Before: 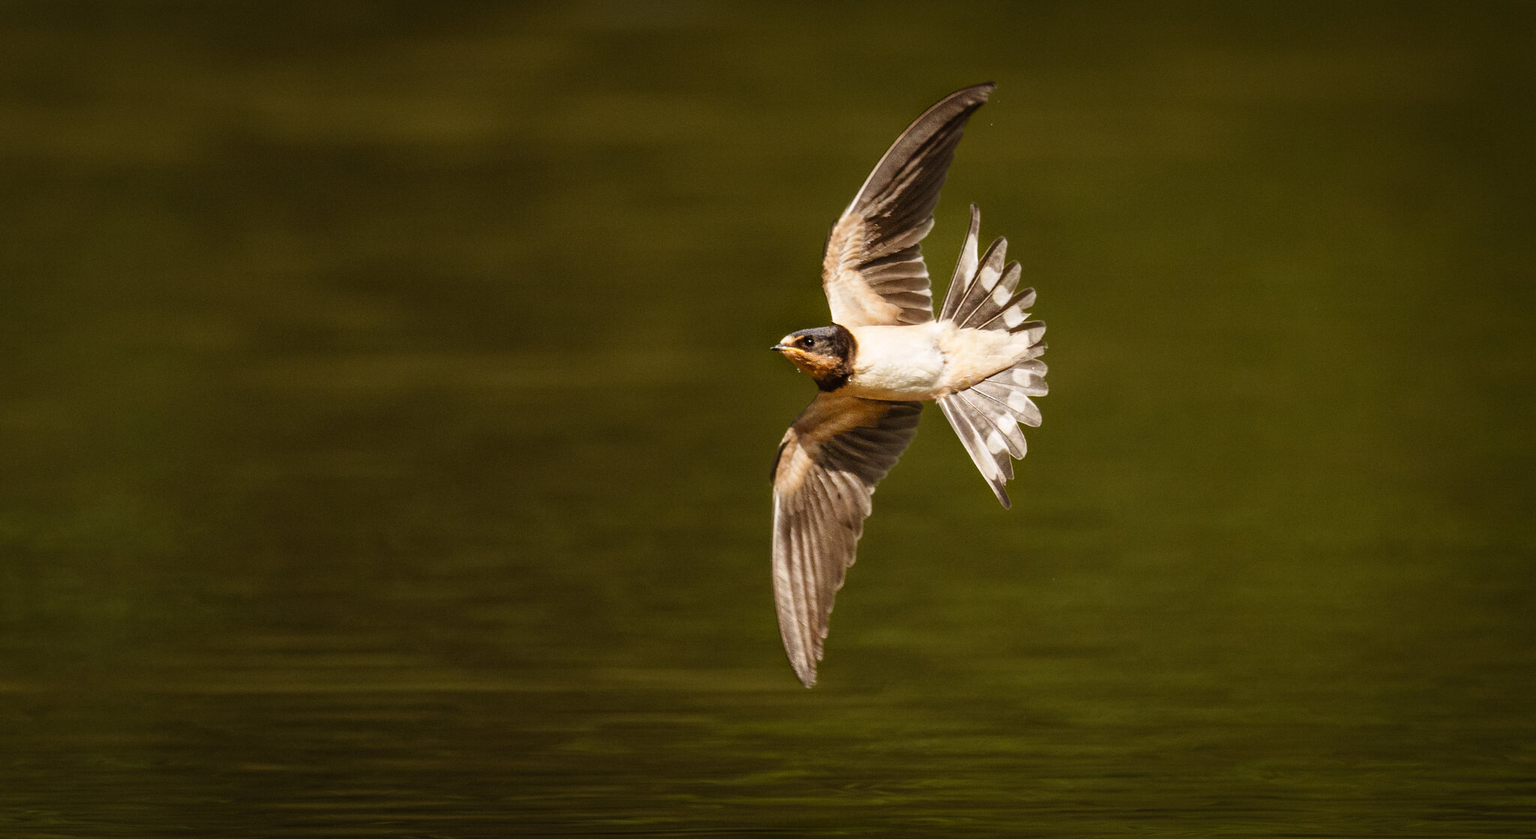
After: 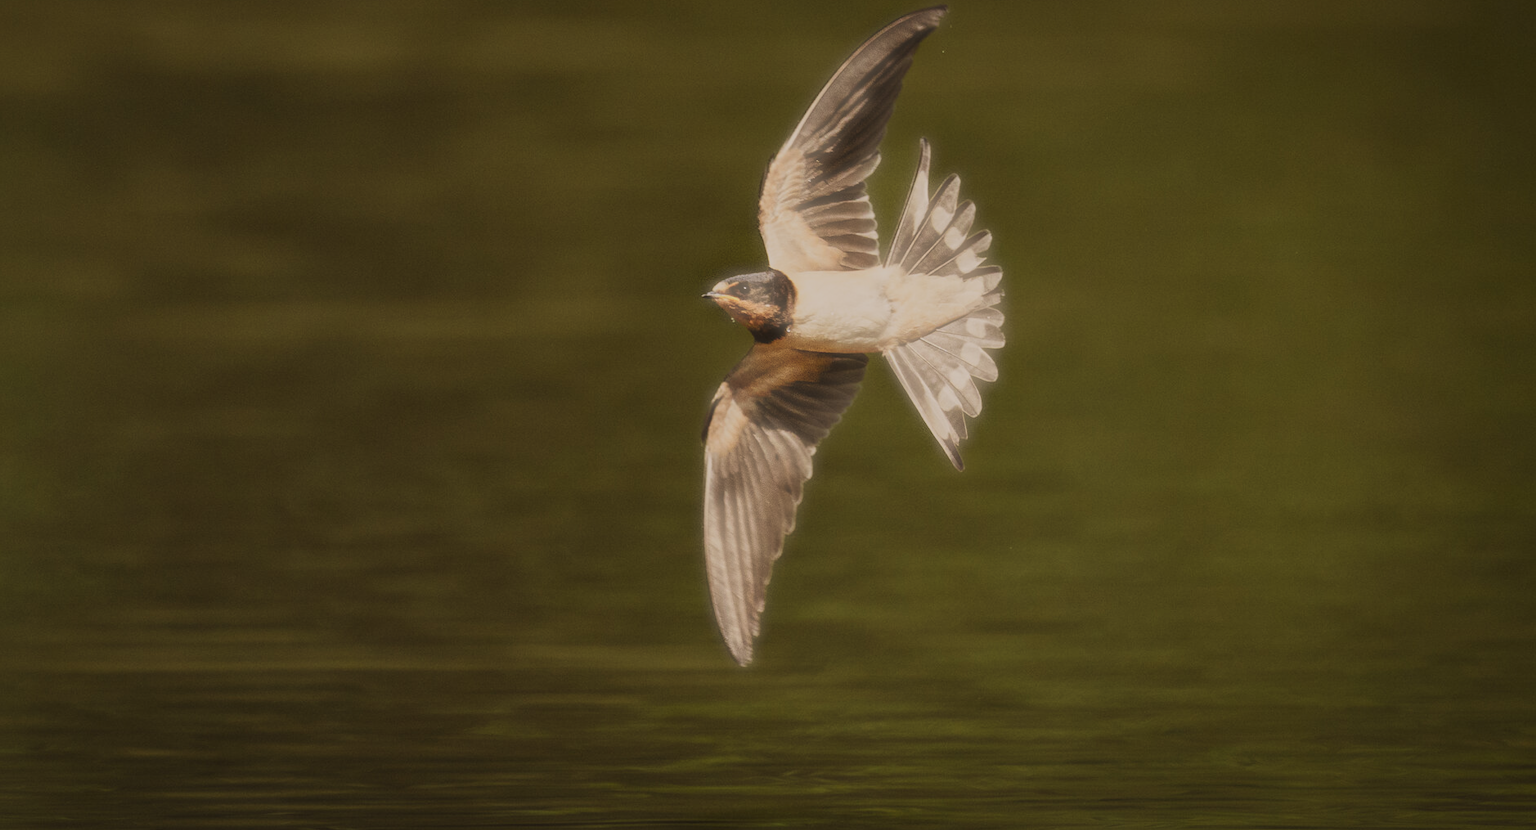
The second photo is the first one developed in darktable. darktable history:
crop and rotate: left 8.262%, top 9.226%
white balance: red 1, blue 1
sharpen: radius 2.883, amount 0.868, threshold 47.523
haze removal: strength -0.9, distance 0.225, compatibility mode true, adaptive false
